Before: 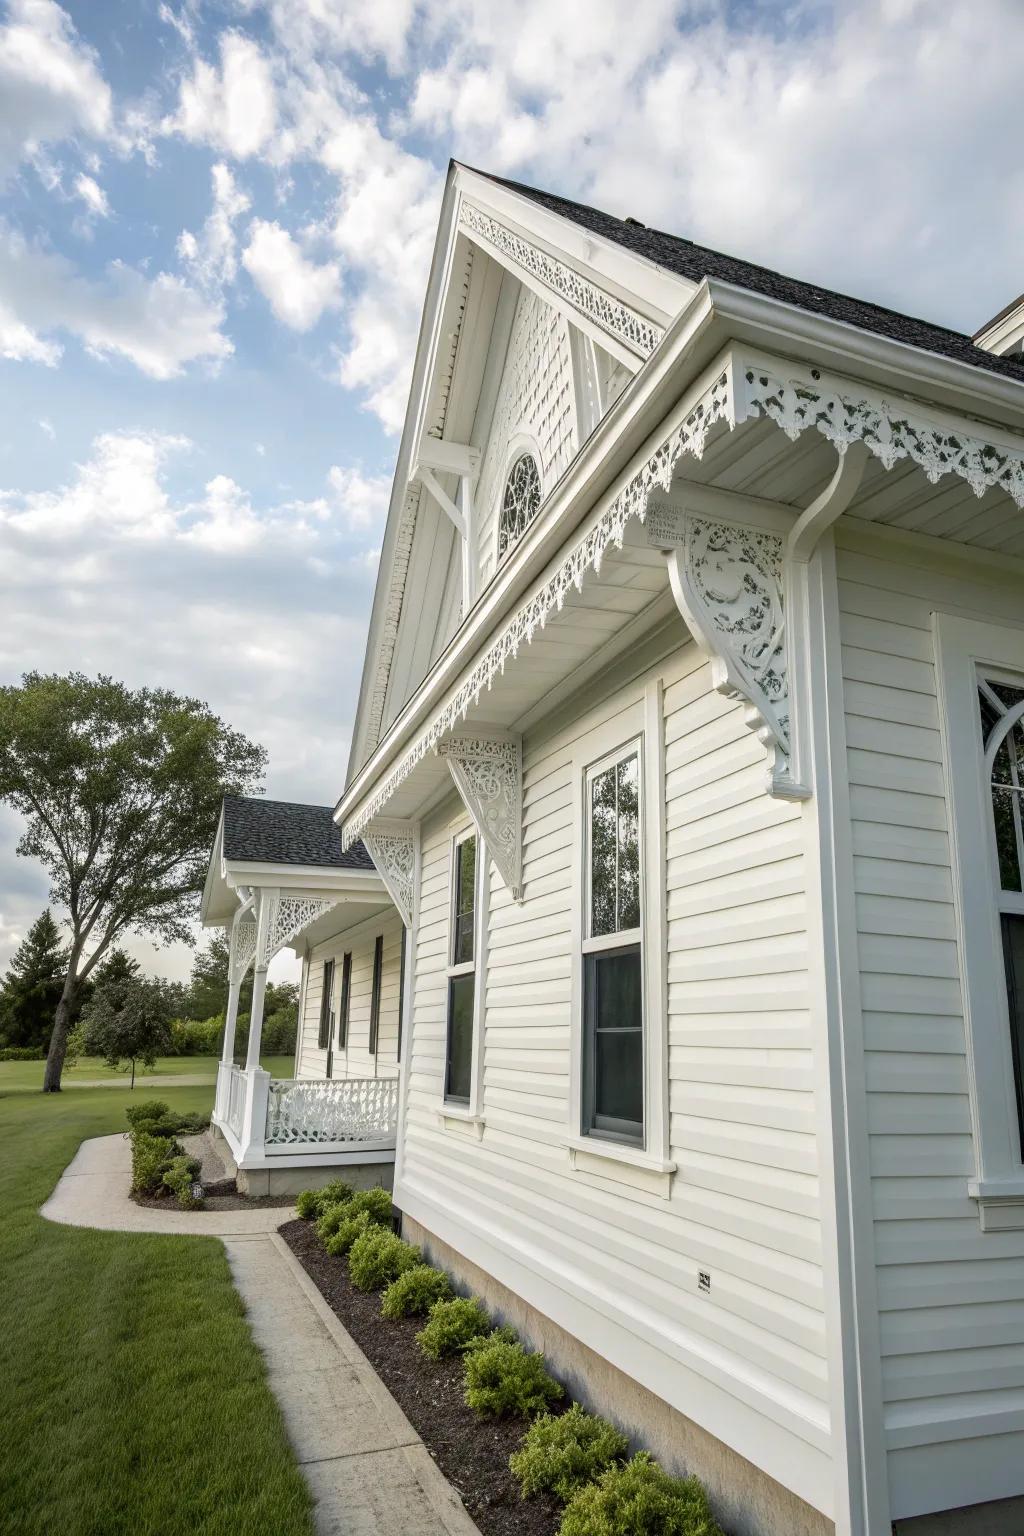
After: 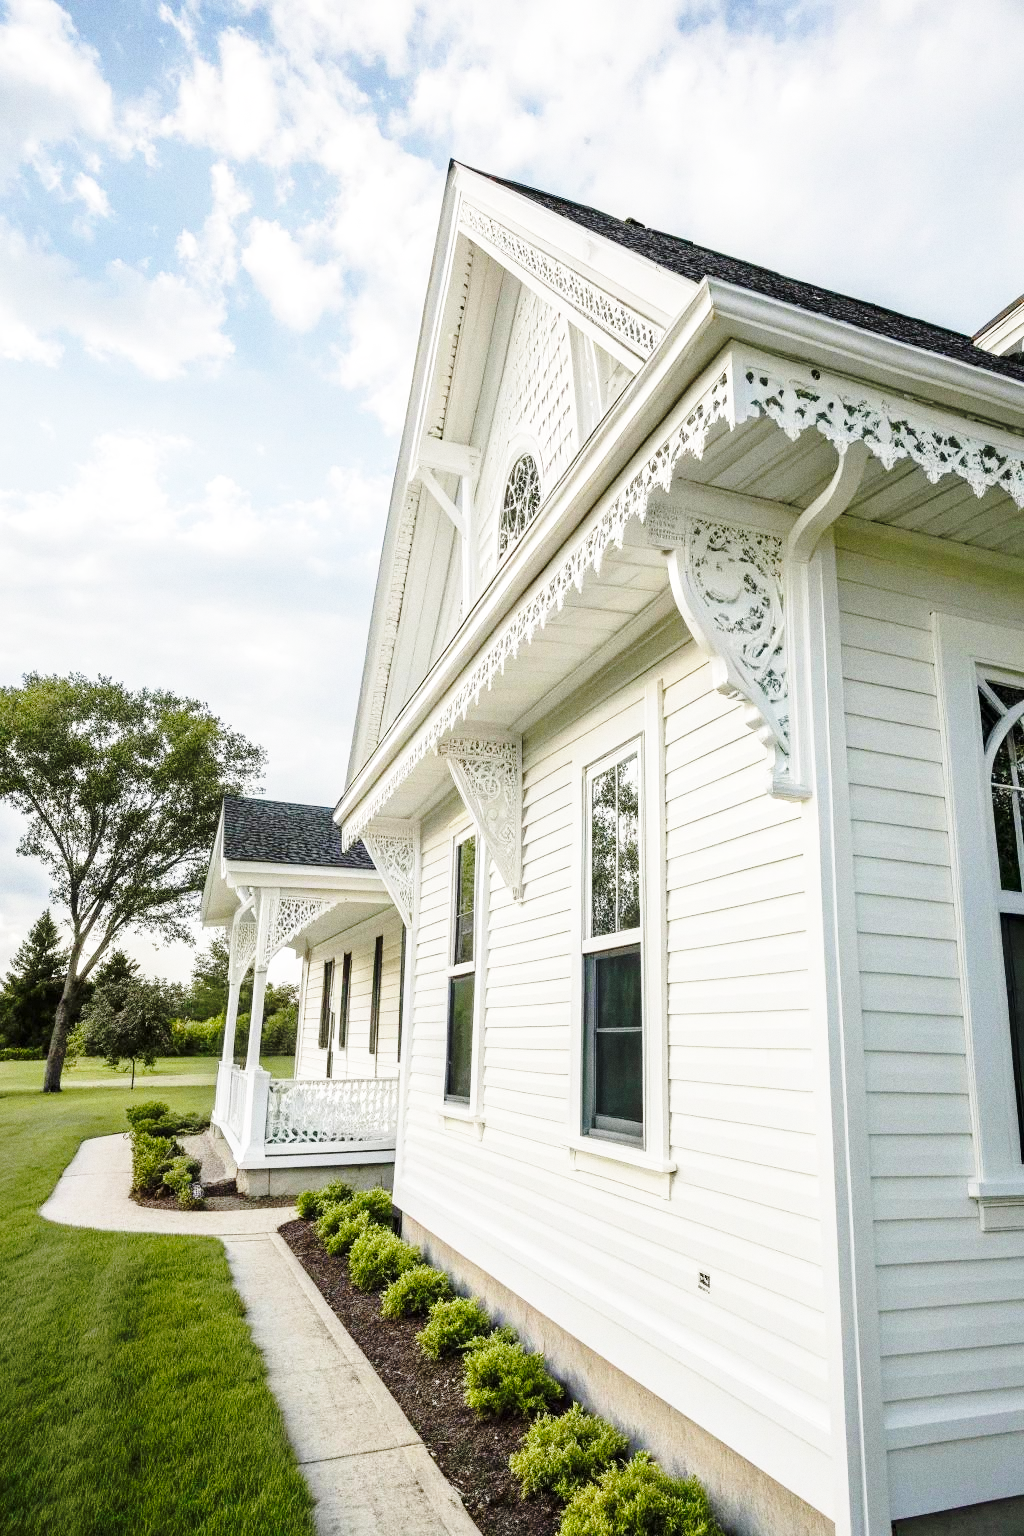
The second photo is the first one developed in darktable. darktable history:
base curve: curves: ch0 [(0, 0) (0.032, 0.037) (0.105, 0.228) (0.435, 0.76) (0.856, 0.983) (1, 1)], preserve colors none
grain: on, module defaults
